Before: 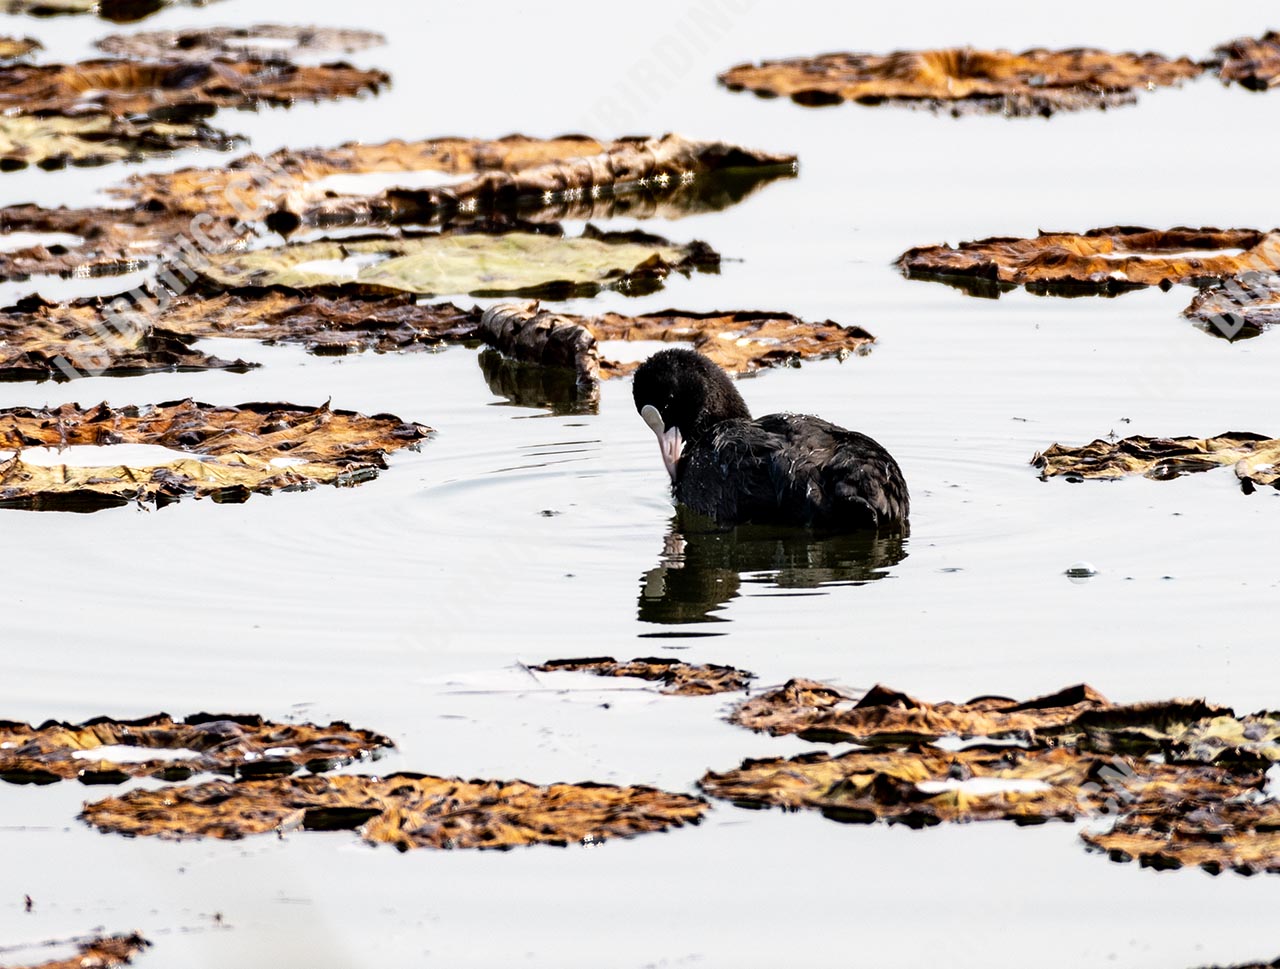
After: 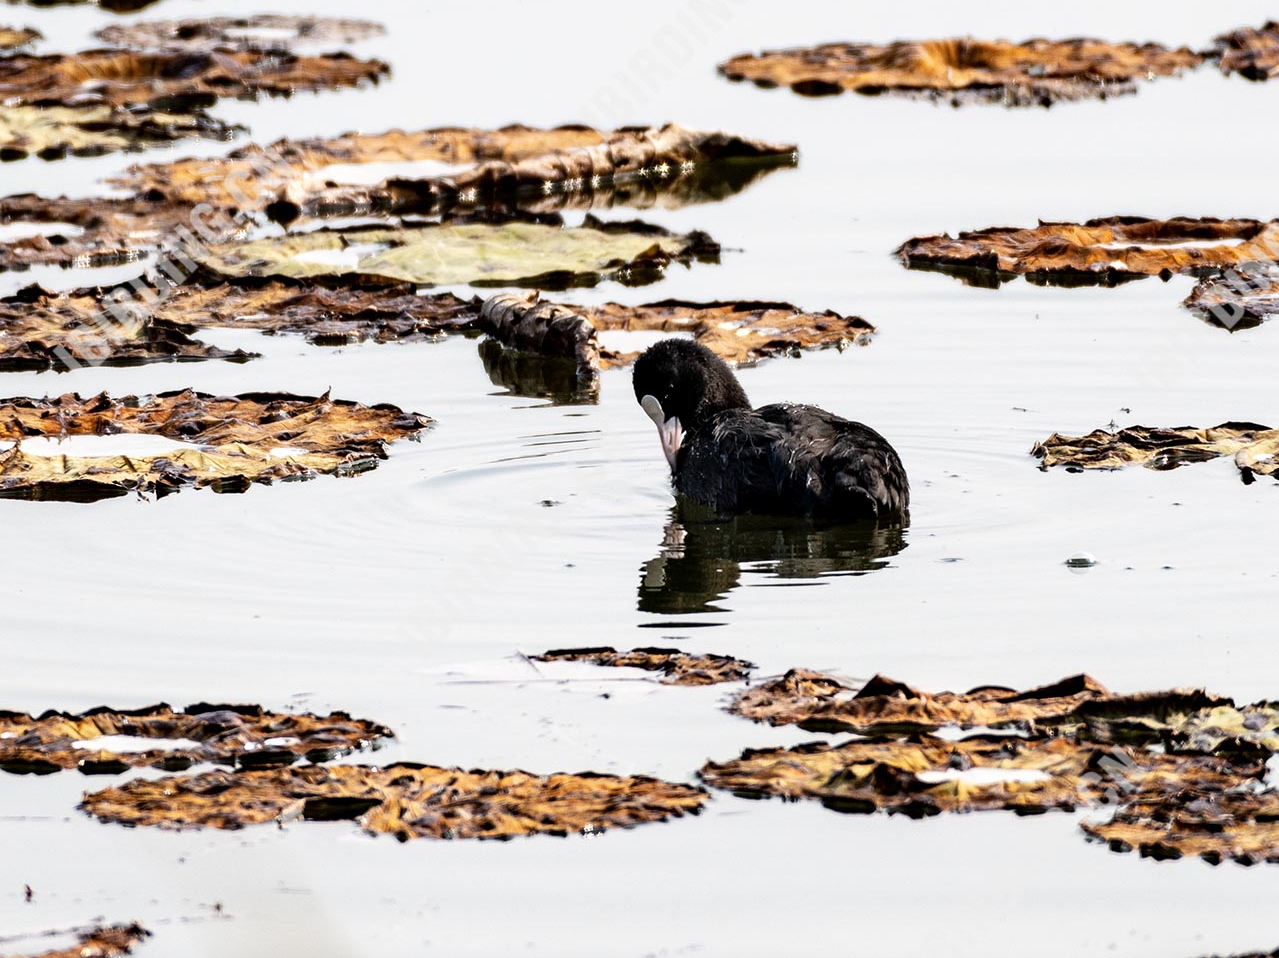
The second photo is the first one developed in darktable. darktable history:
crop: top 1.049%, right 0.001%
contrast brightness saturation: saturation -0.05
